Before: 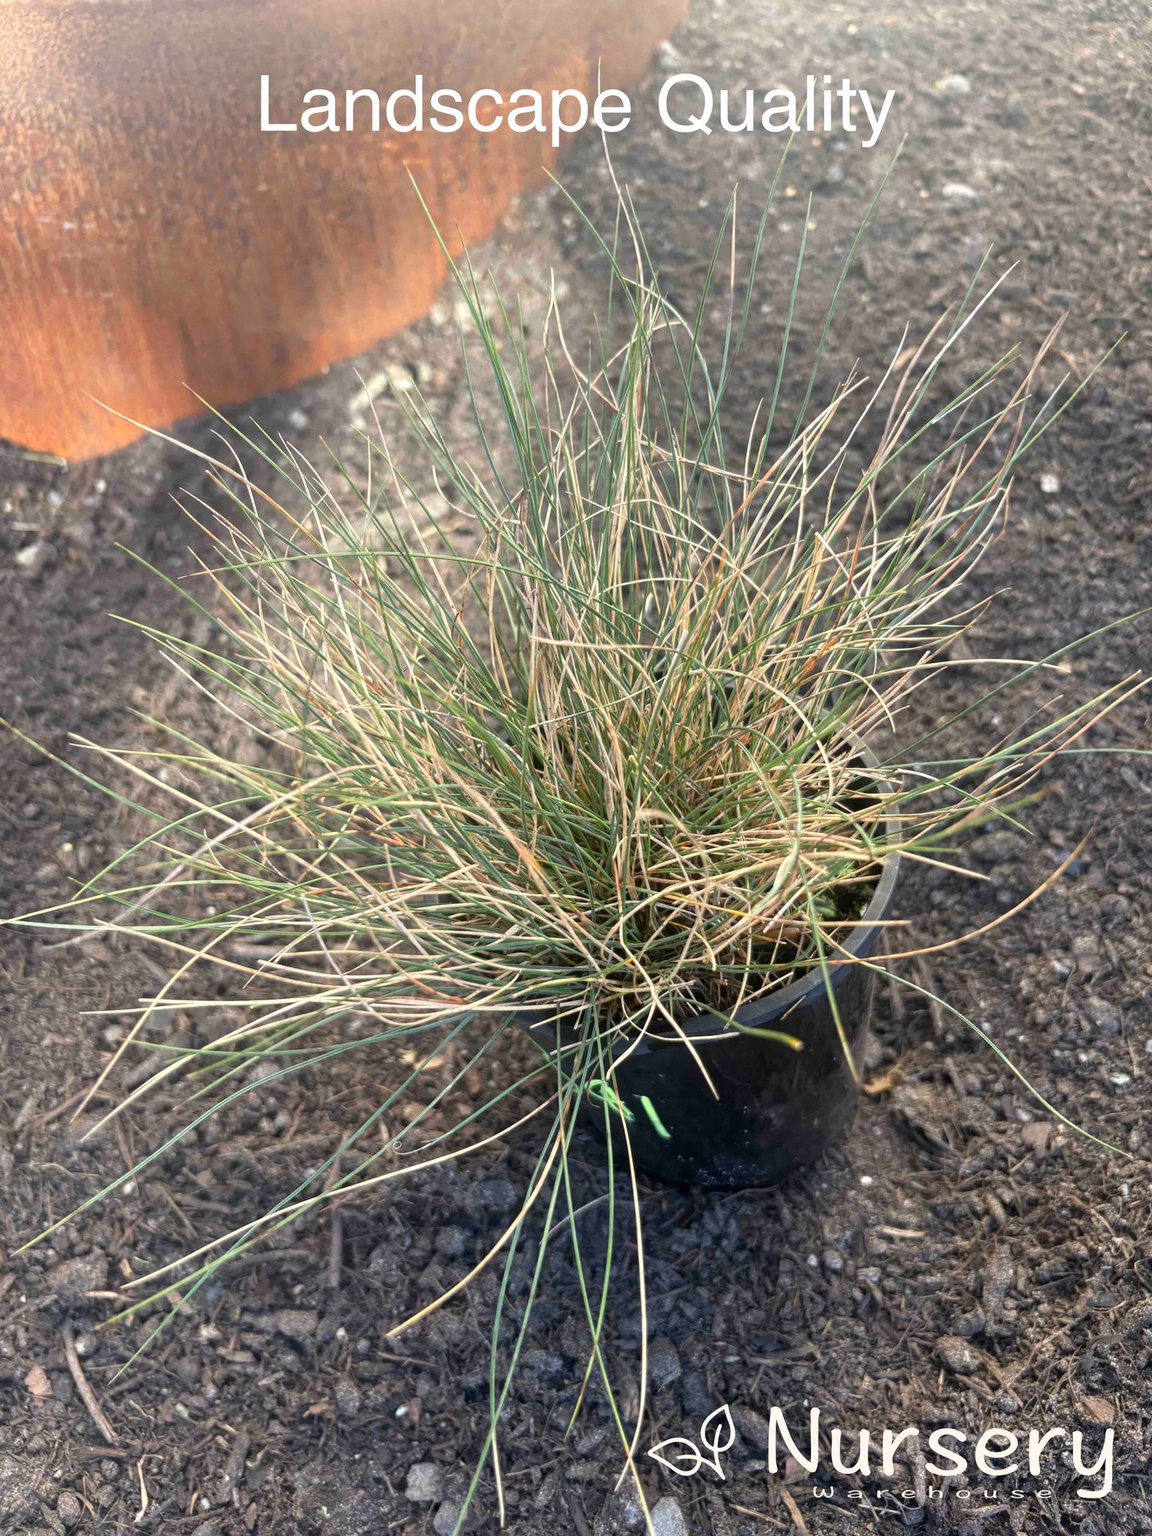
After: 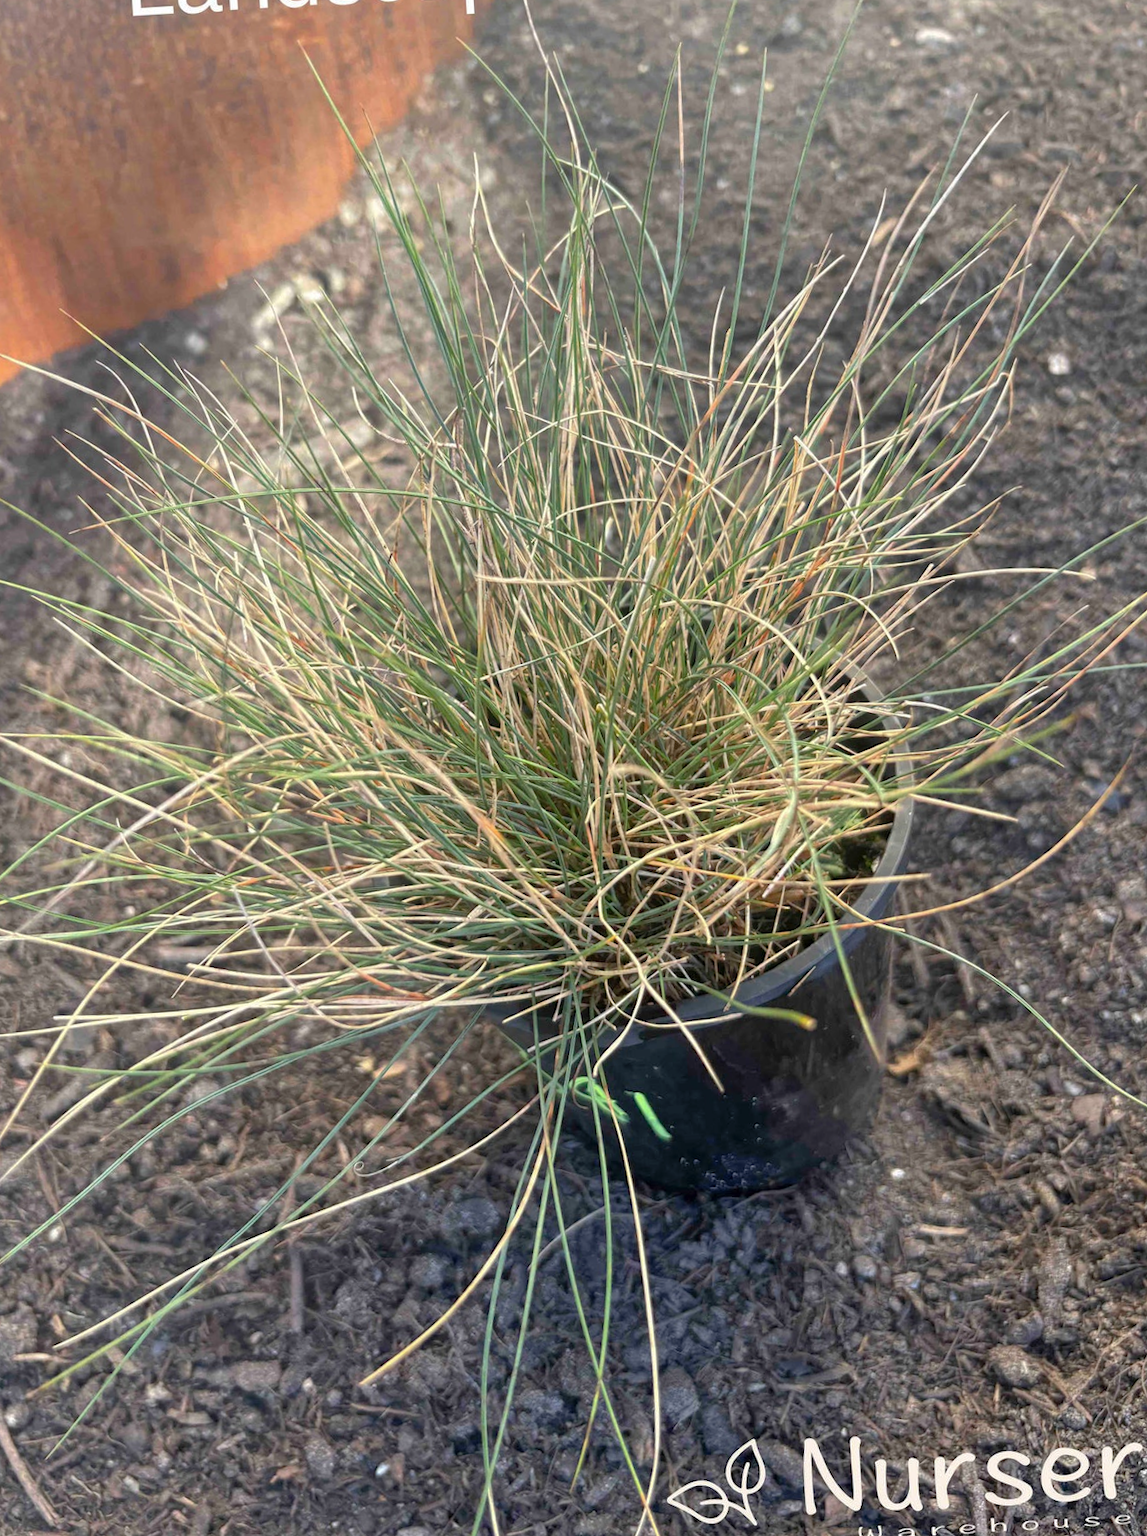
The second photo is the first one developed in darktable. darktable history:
shadows and highlights: on, module defaults
crop and rotate: angle 3.49°, left 6.057%, top 5.693%
